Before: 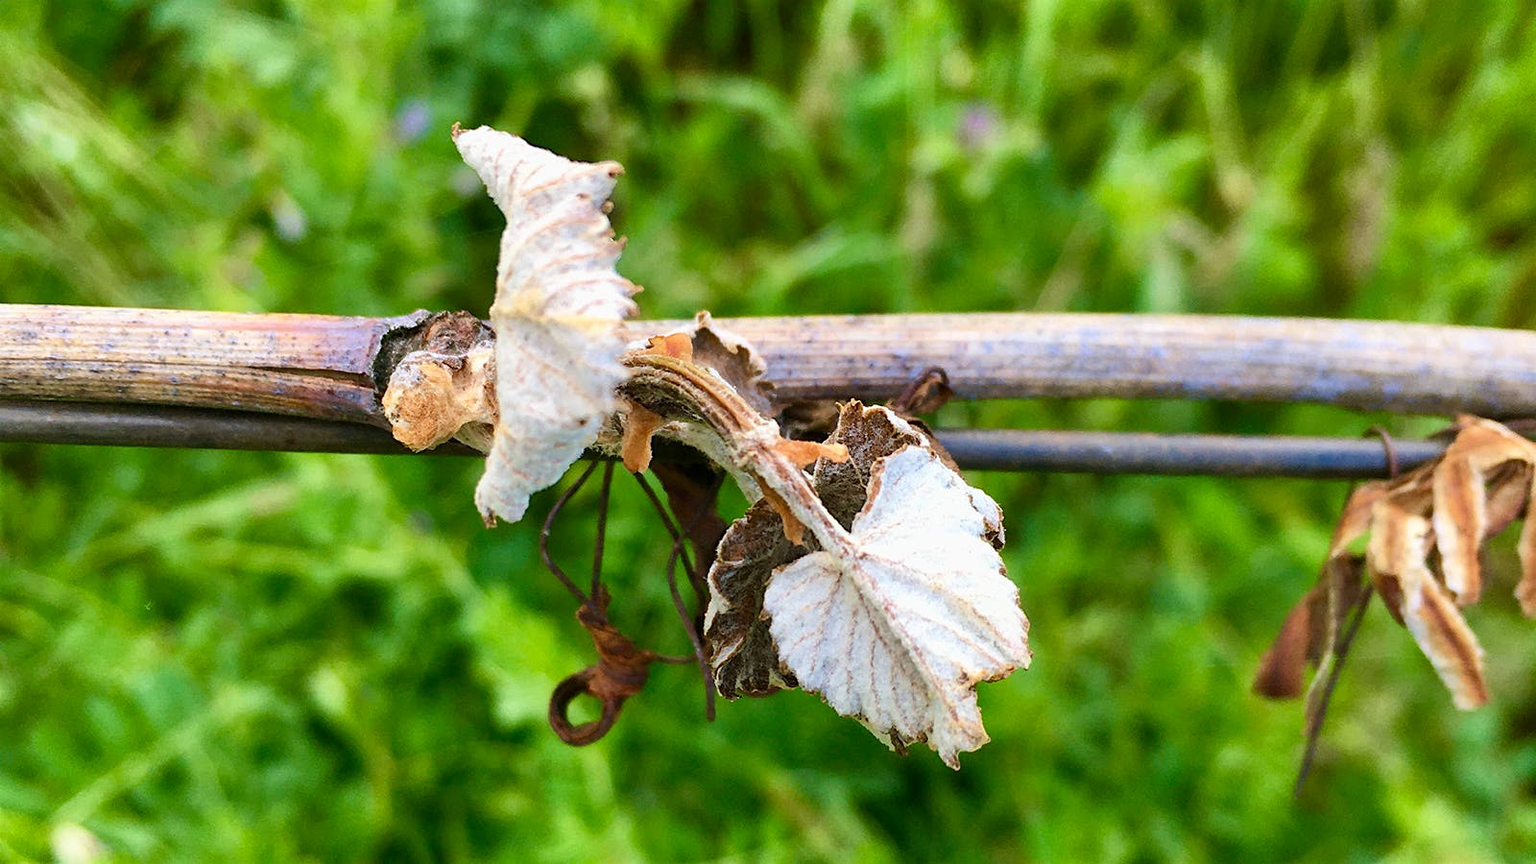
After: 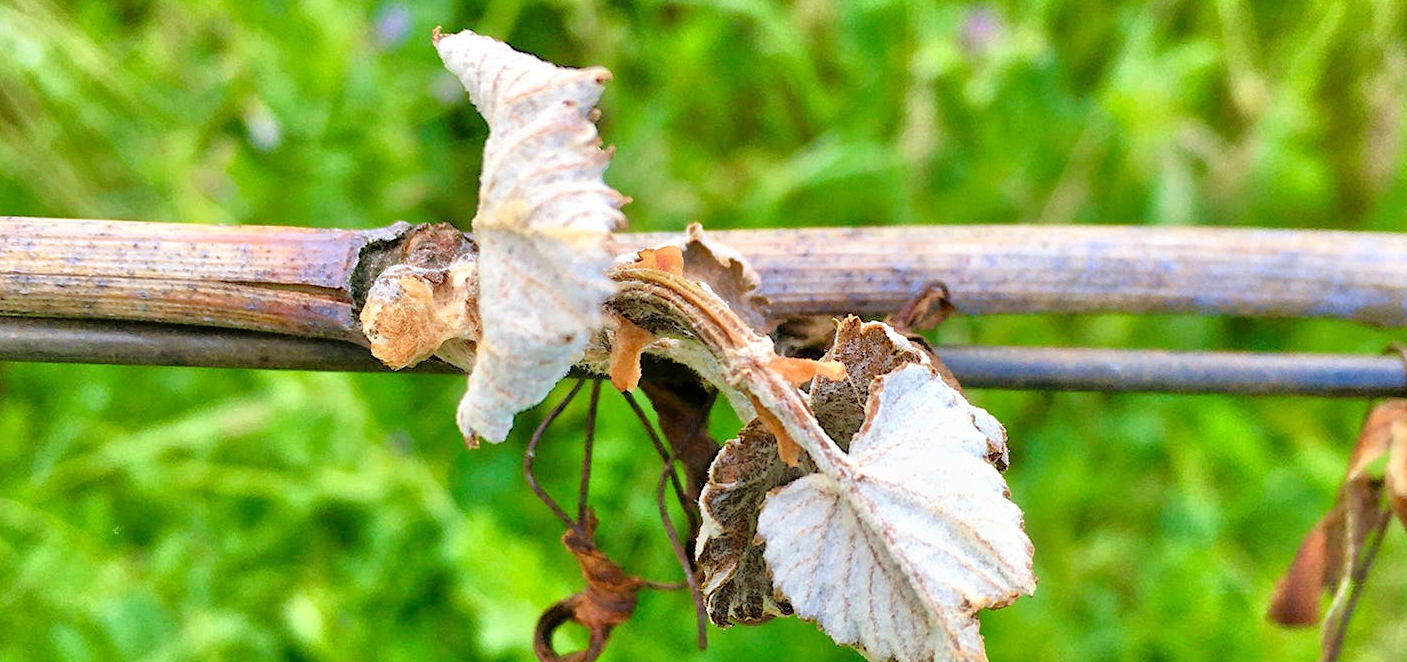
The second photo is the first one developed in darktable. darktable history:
crop and rotate: left 2.425%, top 11.305%, right 9.6%, bottom 15.08%
tone equalizer: -7 EV 0.15 EV, -6 EV 0.6 EV, -5 EV 1.15 EV, -4 EV 1.33 EV, -3 EV 1.15 EV, -2 EV 0.6 EV, -1 EV 0.15 EV, mask exposure compensation -0.5 EV
